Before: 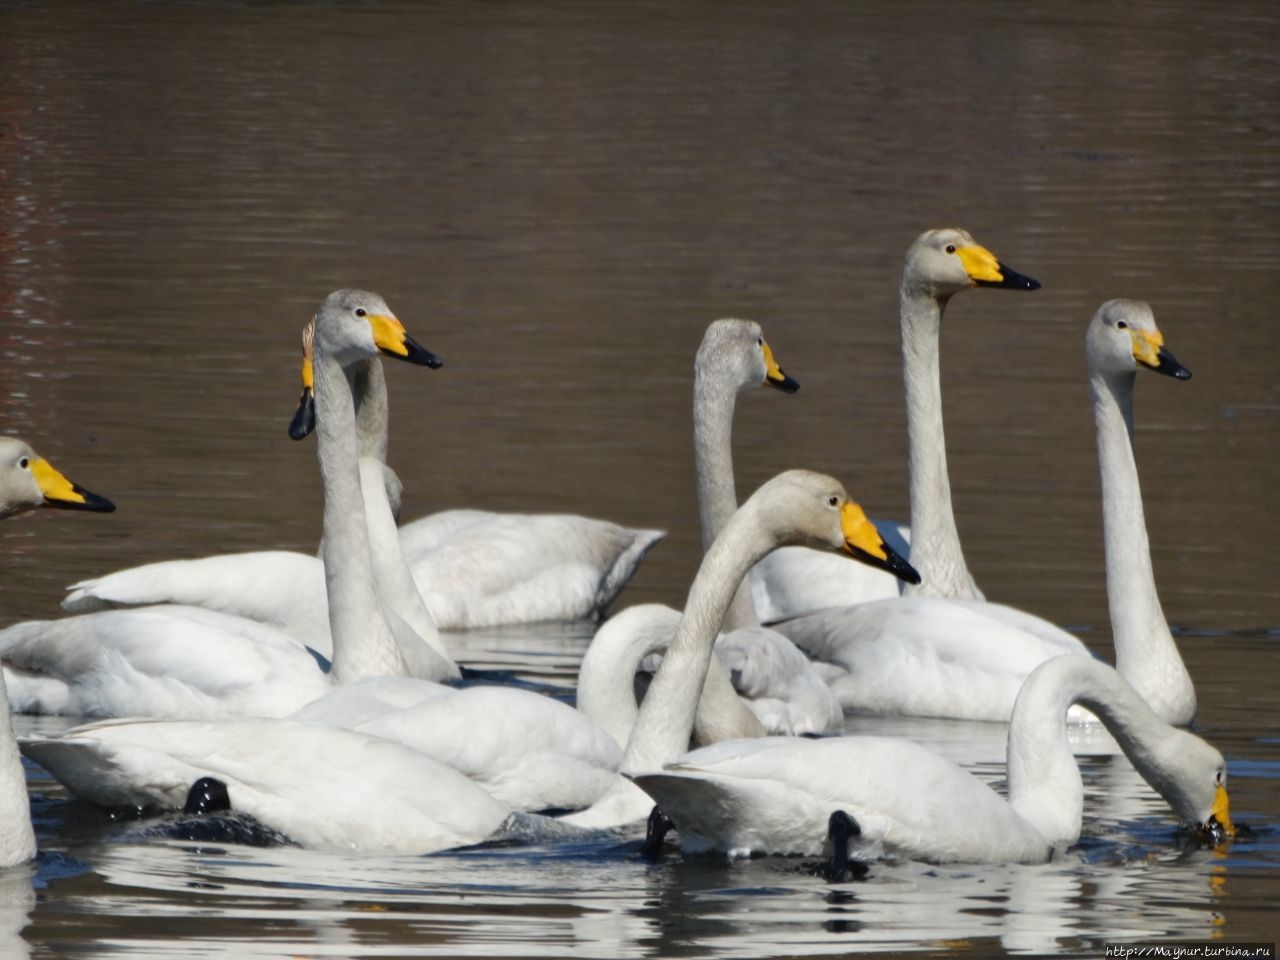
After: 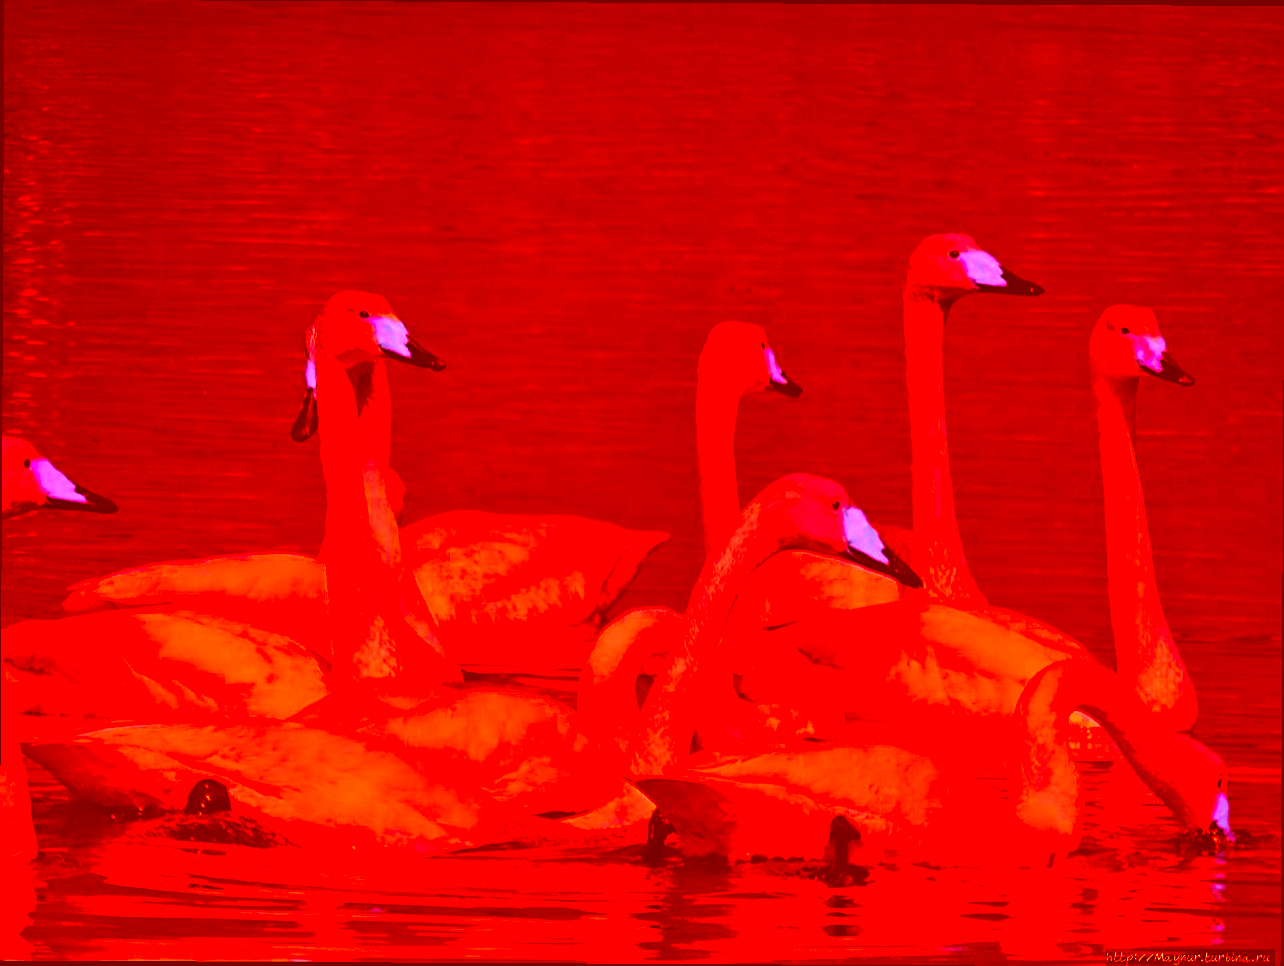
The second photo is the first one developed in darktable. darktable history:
color correction: highlights a* -39.27, highlights b* -39.89, shadows a* -39.92, shadows b* -39.51, saturation -2.96
local contrast: mode bilateral grid, contrast 19, coarseness 49, detail 143%, midtone range 0.2
crop and rotate: angle -0.294°
sharpen: on, module defaults
